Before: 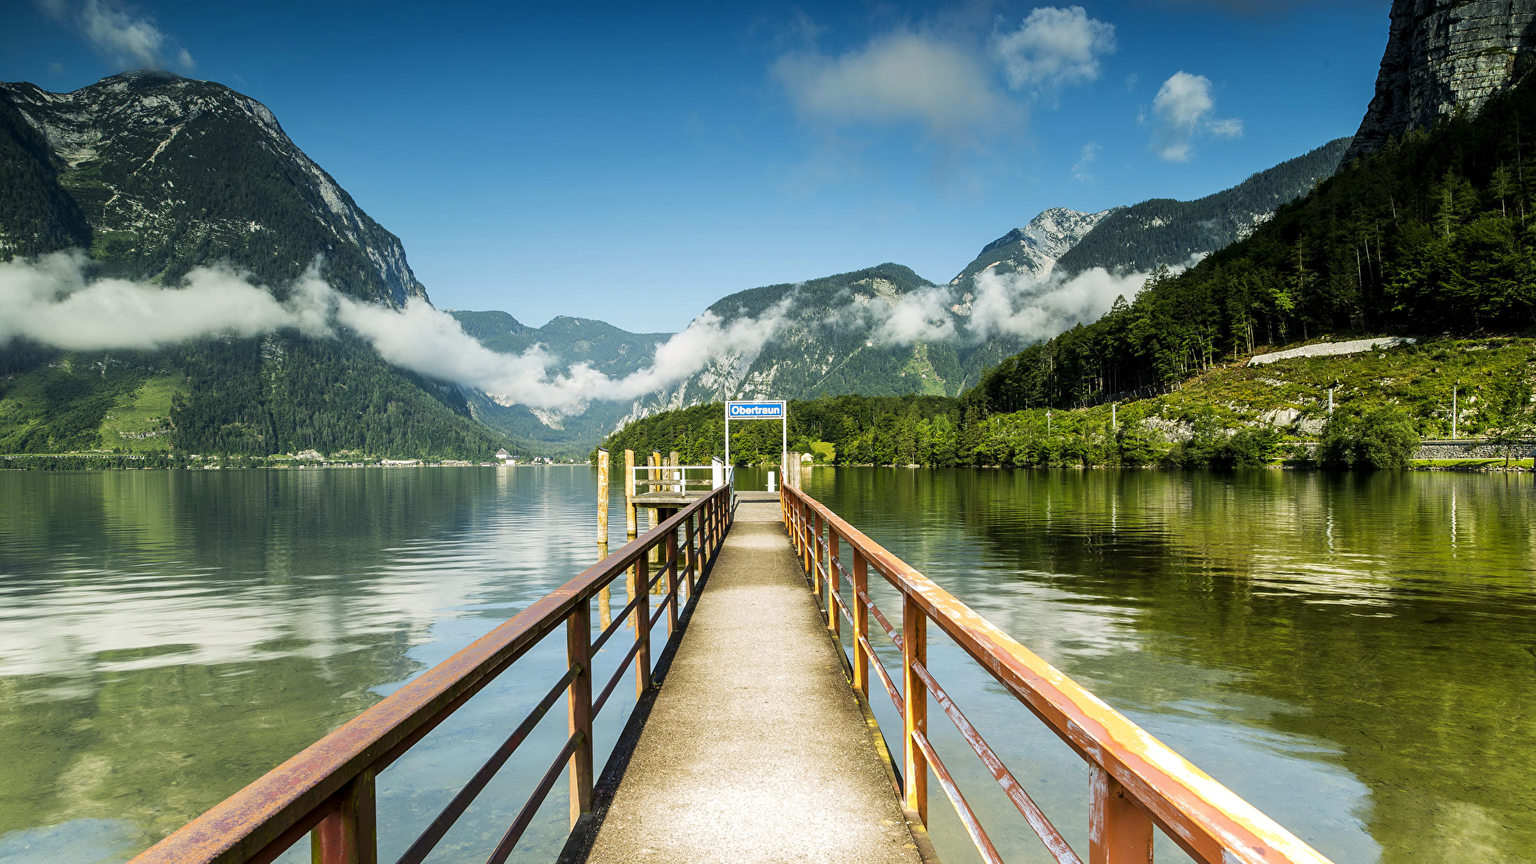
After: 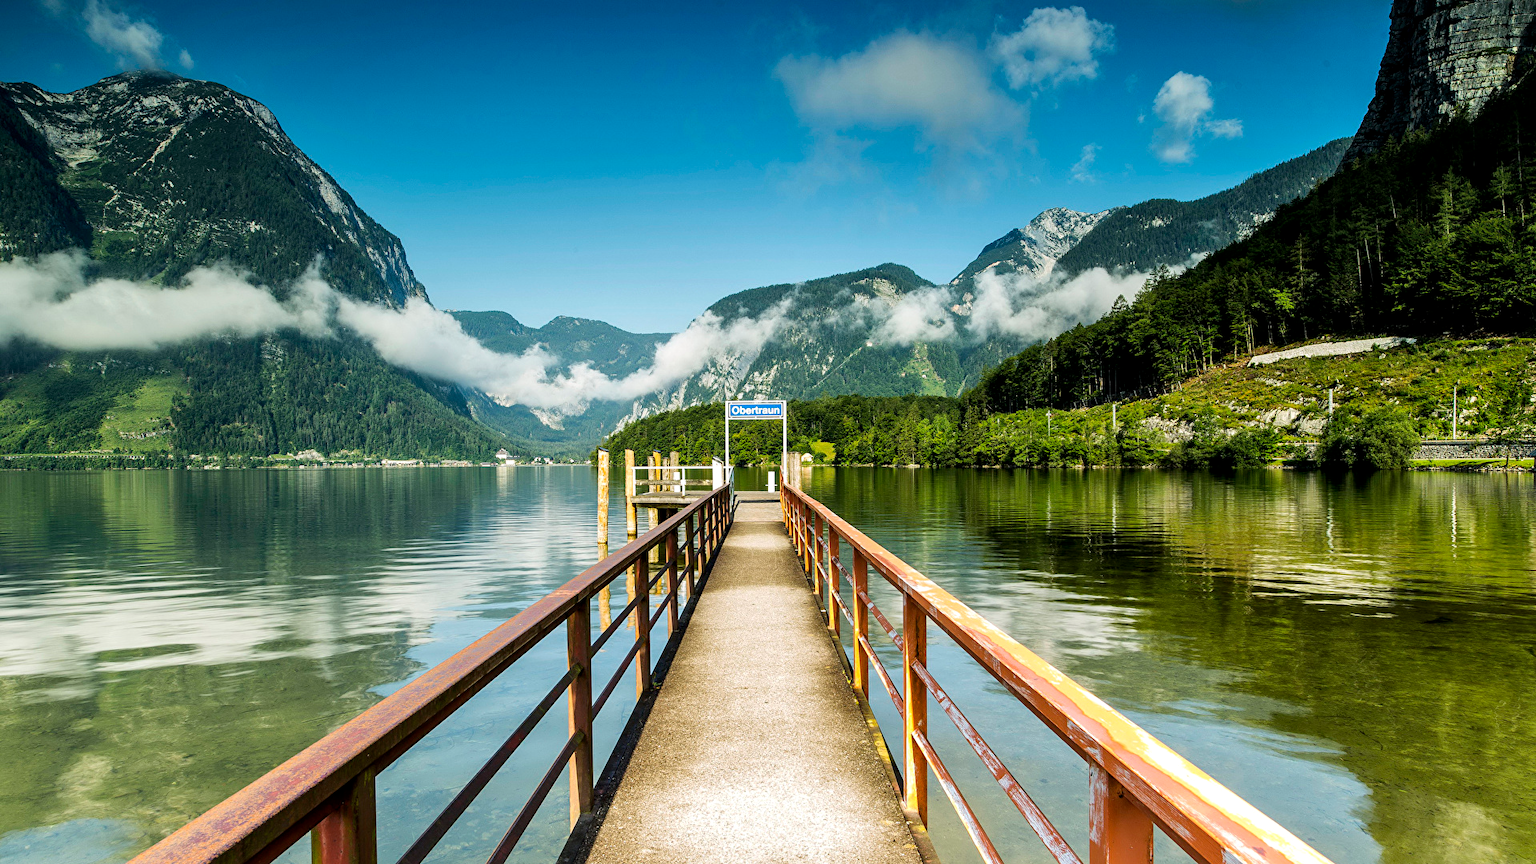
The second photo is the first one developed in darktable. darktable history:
shadows and highlights: shadows 32, highlights -32, soften with gaussian
local contrast: mode bilateral grid, contrast 20, coarseness 50, detail 120%, midtone range 0.2
